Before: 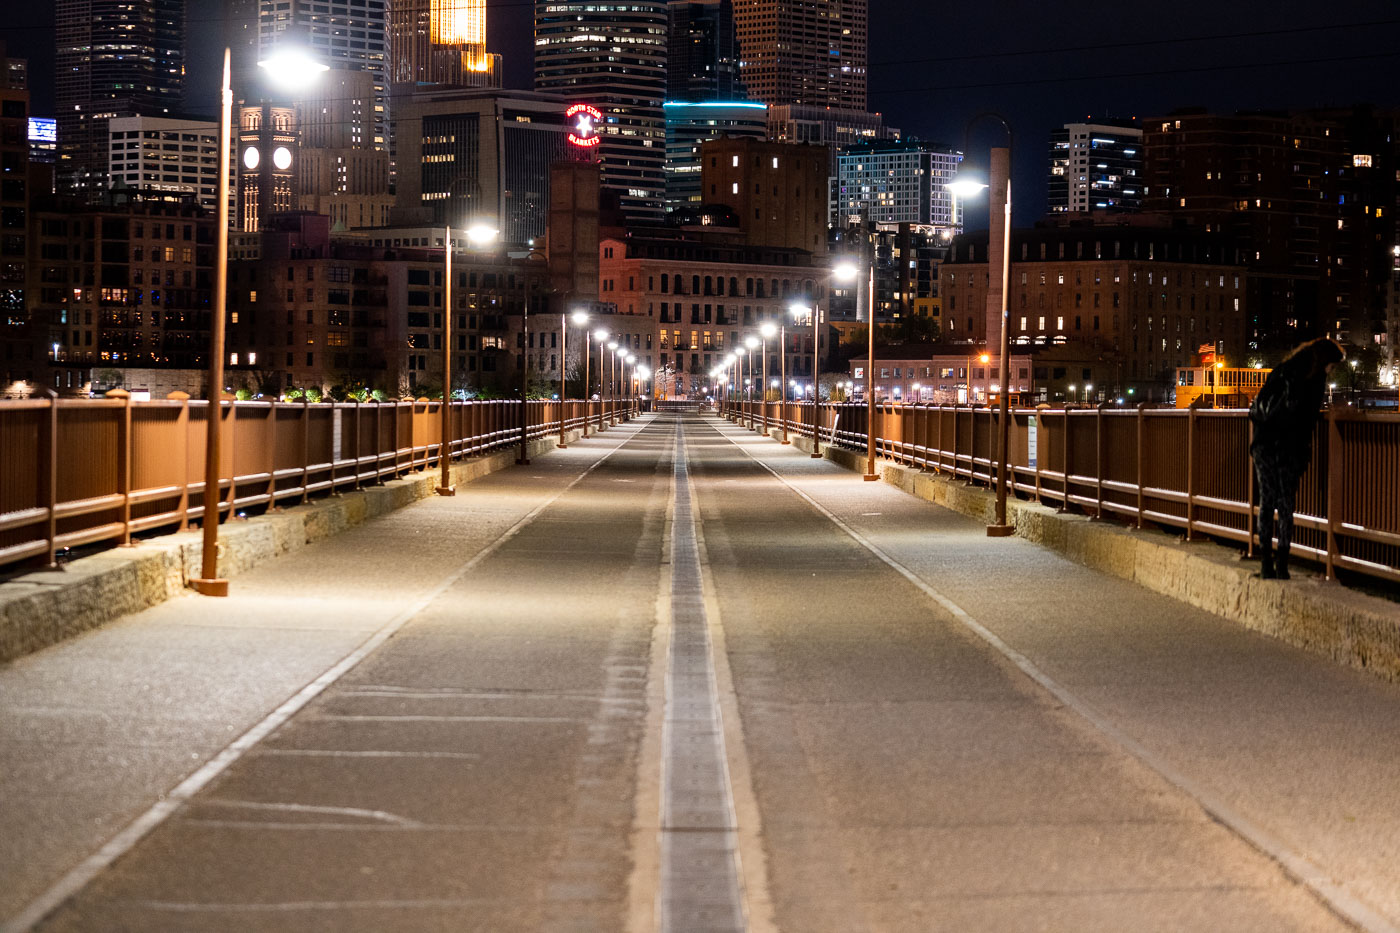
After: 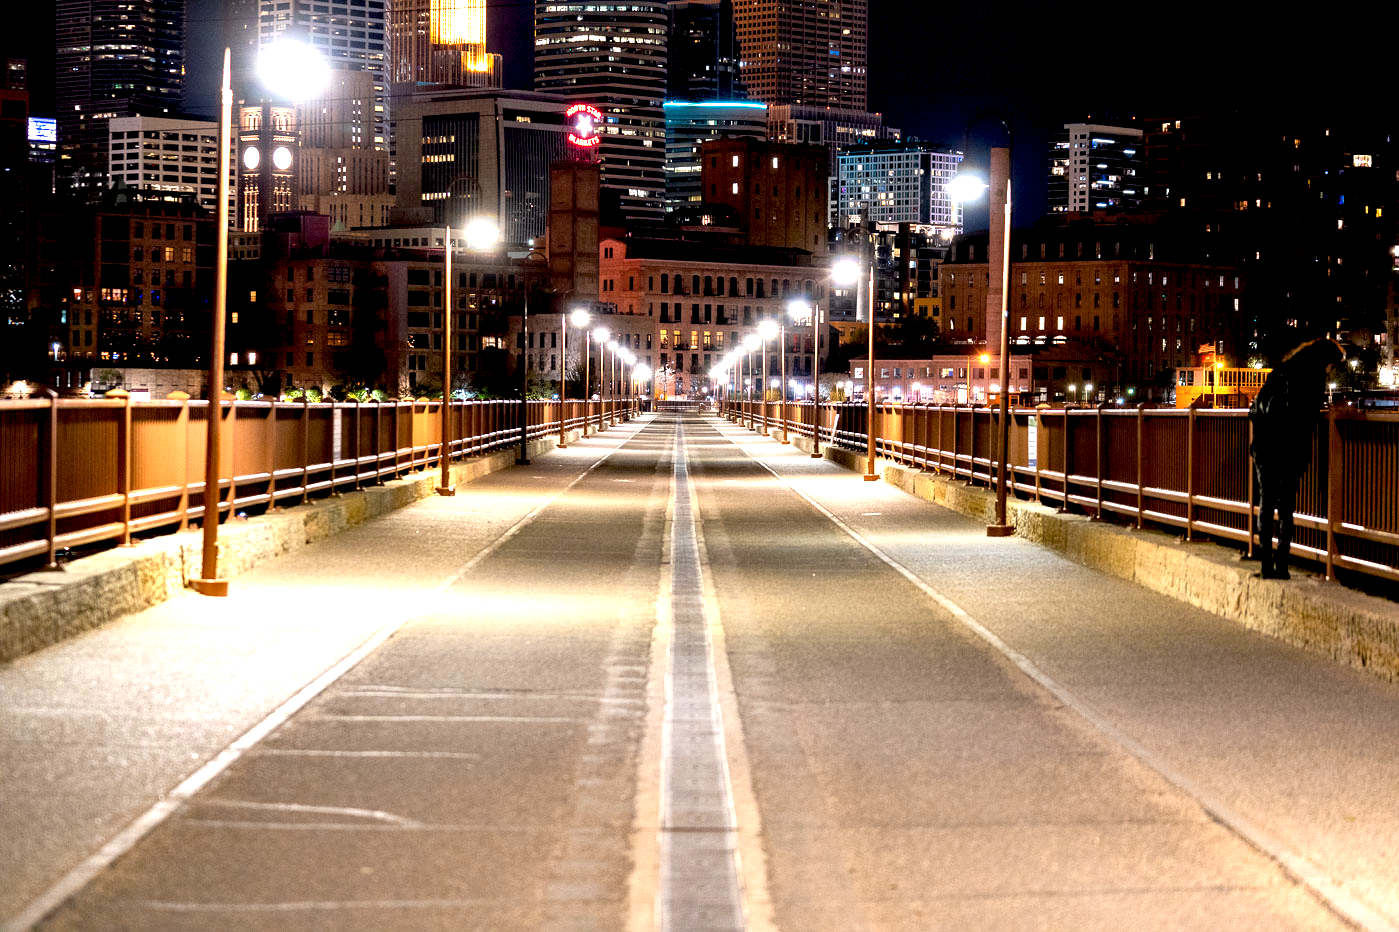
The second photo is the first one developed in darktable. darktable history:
color balance rgb: perceptual saturation grading › global saturation 0.265%
exposure: black level correction 0.008, exposure 0.968 EV, compensate highlight preservation false
